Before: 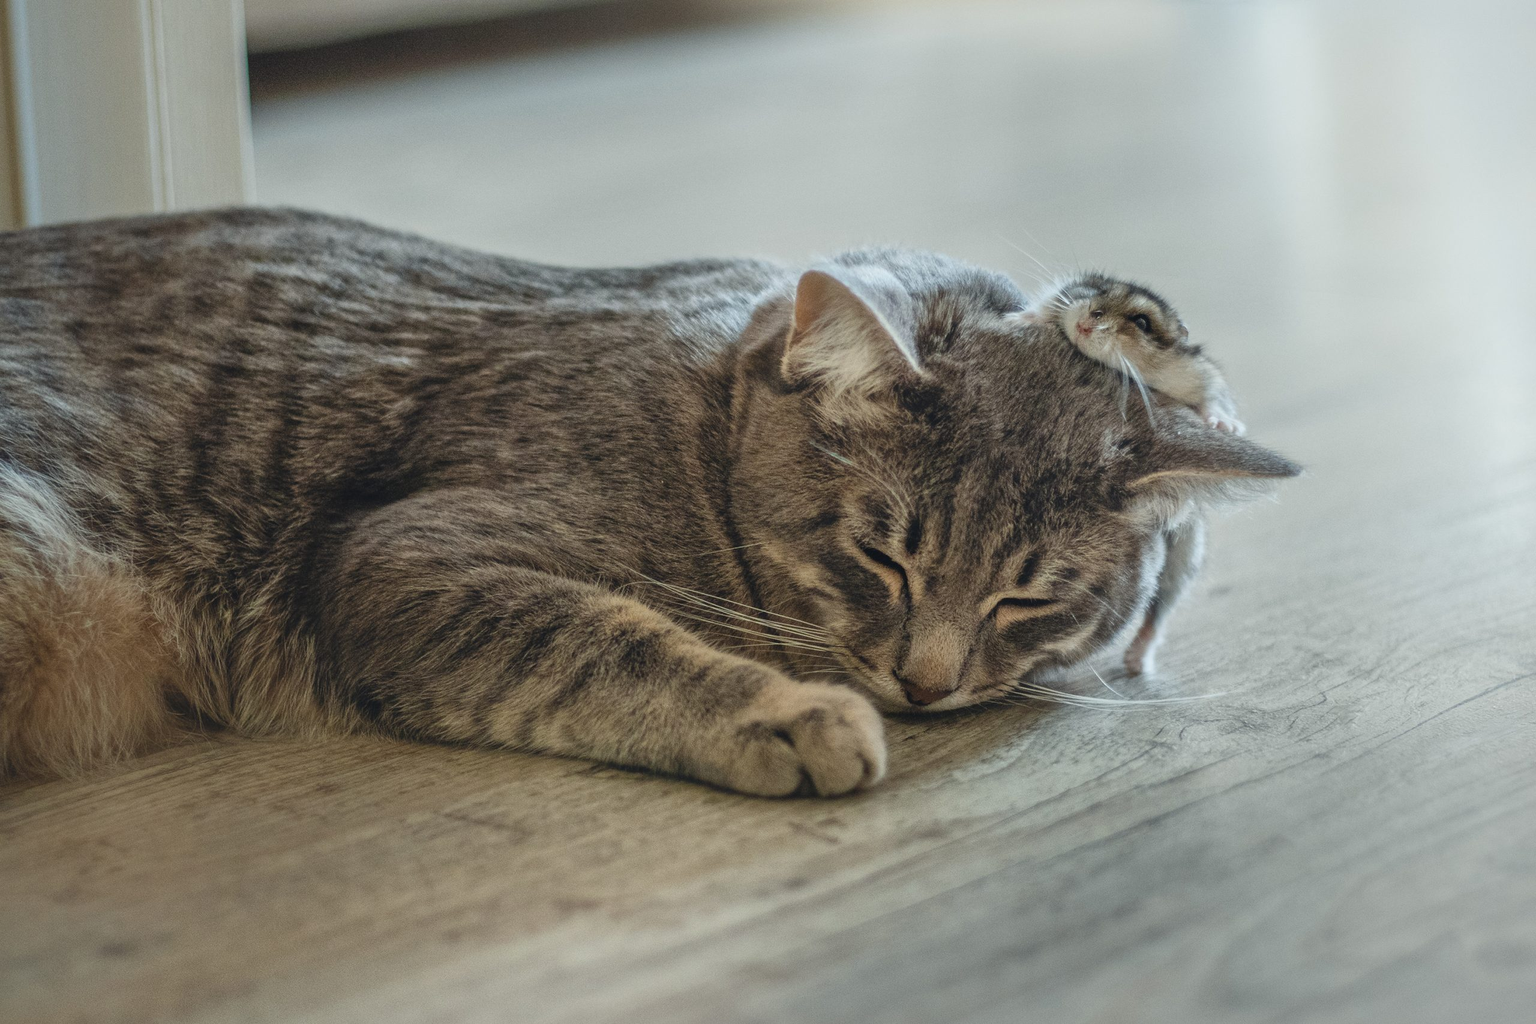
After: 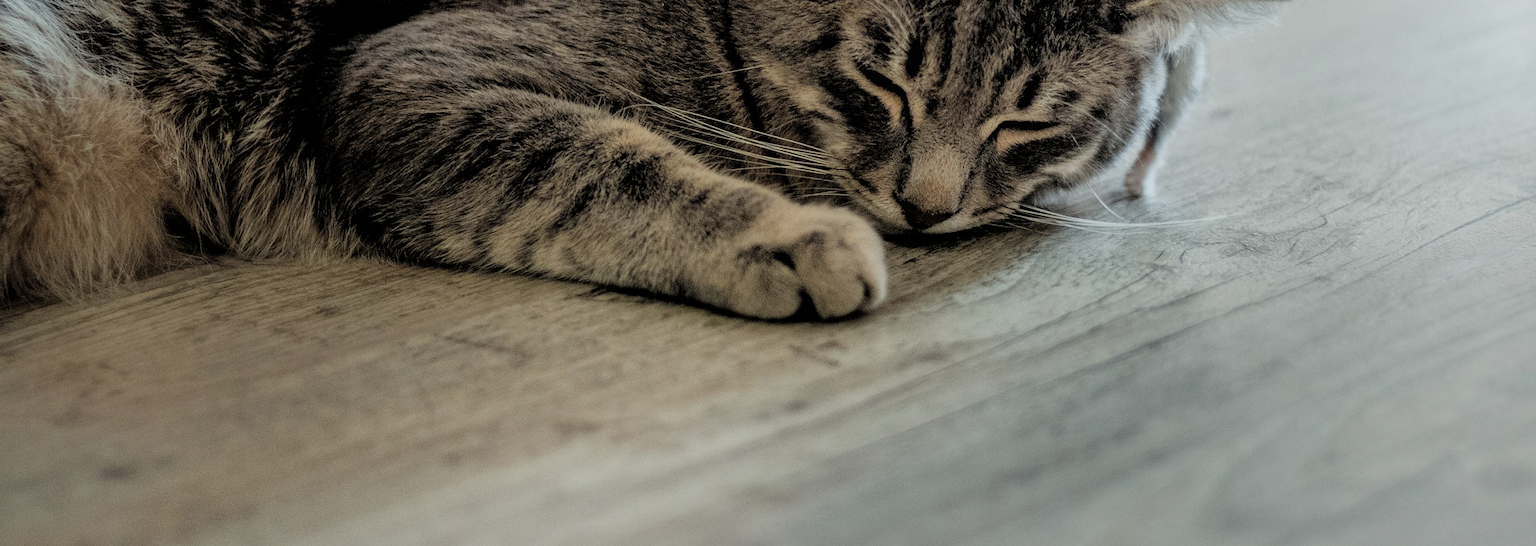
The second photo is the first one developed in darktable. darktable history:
crop and rotate: top 46.661%, right 0.01%
contrast brightness saturation: saturation -0.051
filmic rgb: black relative exposure -3.32 EV, white relative exposure 3.46 EV, hardness 2.36, contrast 1.103, iterations of high-quality reconstruction 0
